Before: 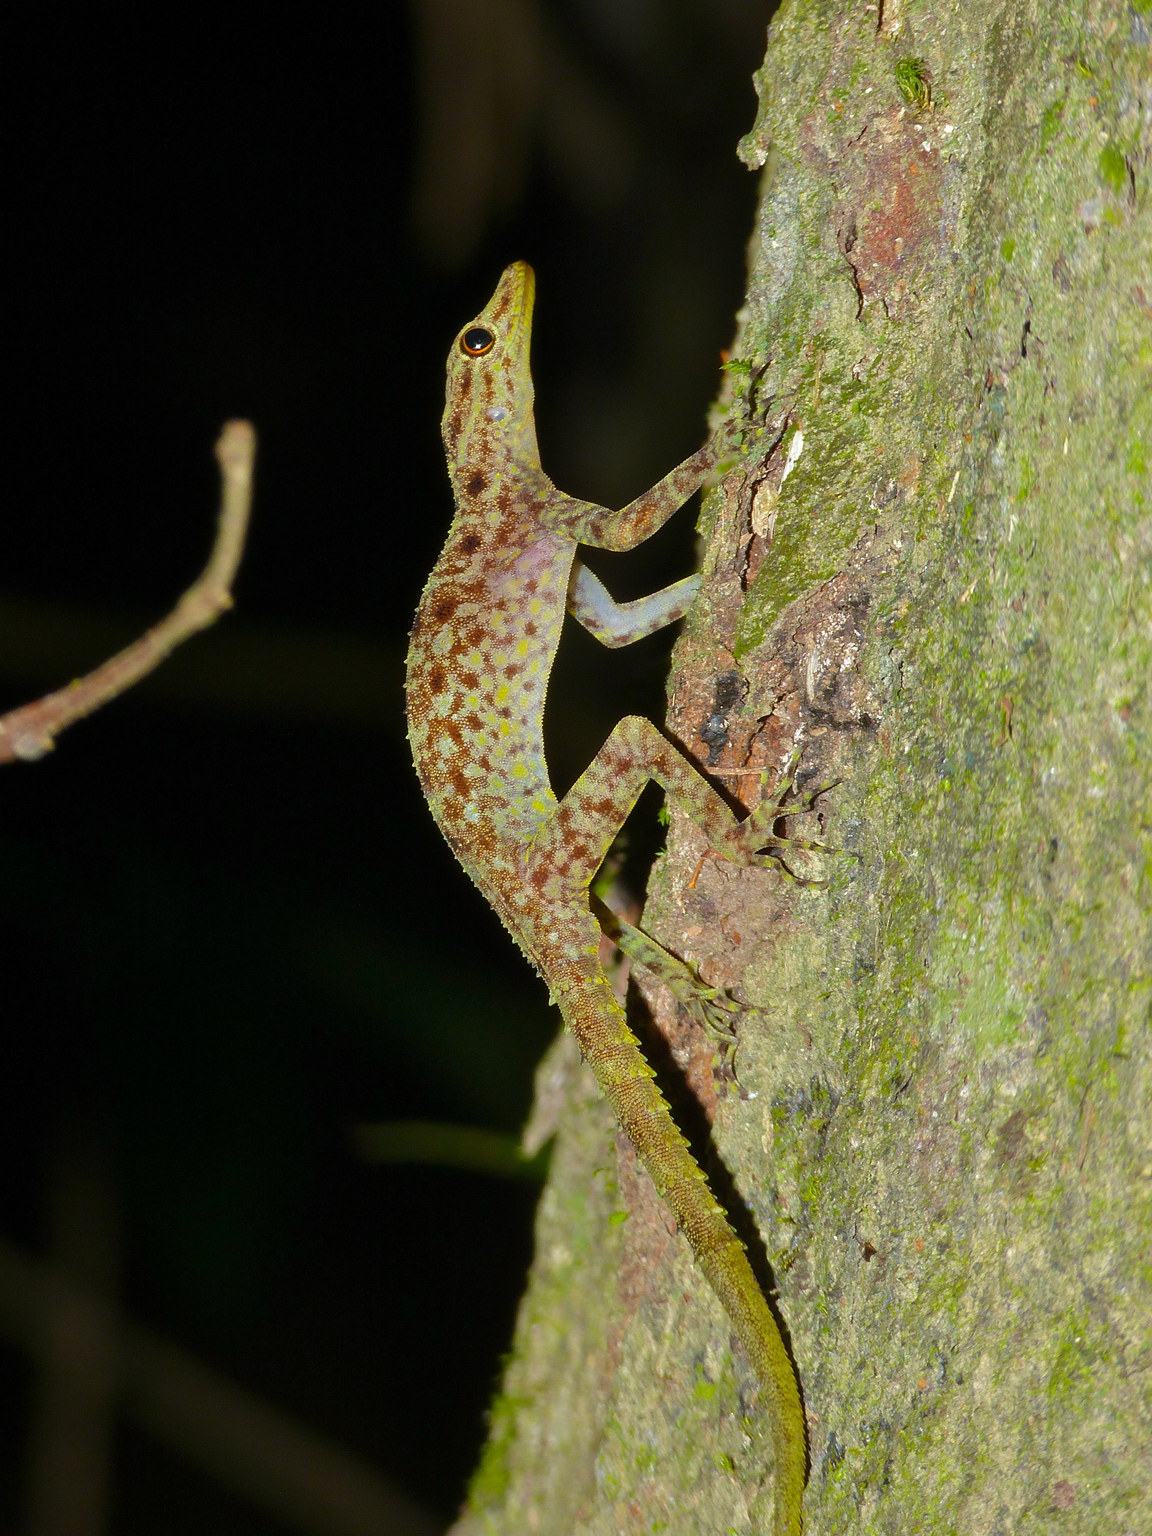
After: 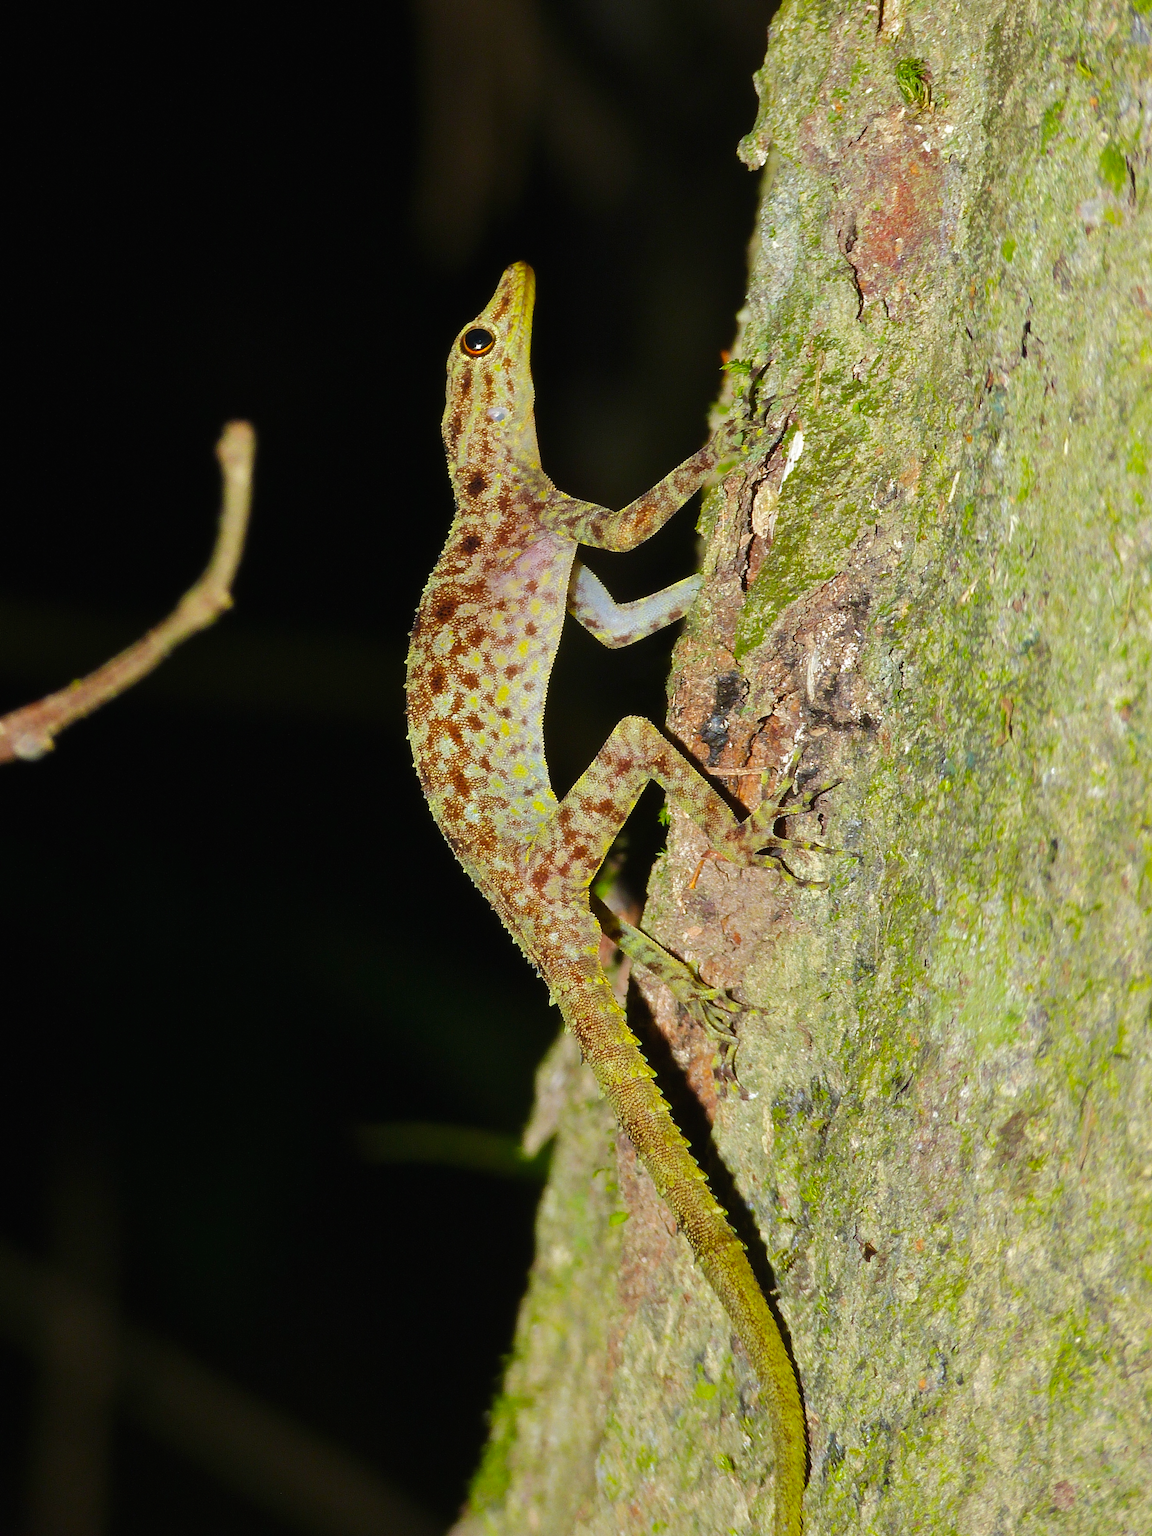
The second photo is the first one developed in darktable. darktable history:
tone curve: curves: ch0 [(0, 0.01) (0.037, 0.032) (0.131, 0.108) (0.275, 0.258) (0.483, 0.512) (0.61, 0.661) (0.696, 0.742) (0.792, 0.834) (0.911, 0.936) (0.997, 0.995)]; ch1 [(0, 0) (0.308, 0.29) (0.425, 0.411) (0.503, 0.502) (0.529, 0.543) (0.683, 0.706) (0.746, 0.77) (1, 1)]; ch2 [(0, 0) (0.225, 0.214) (0.334, 0.339) (0.401, 0.415) (0.485, 0.487) (0.502, 0.502) (0.525, 0.523) (0.545, 0.552) (0.587, 0.61) (0.636, 0.654) (0.711, 0.729) (0.845, 0.855) (0.998, 0.977)], preserve colors none
